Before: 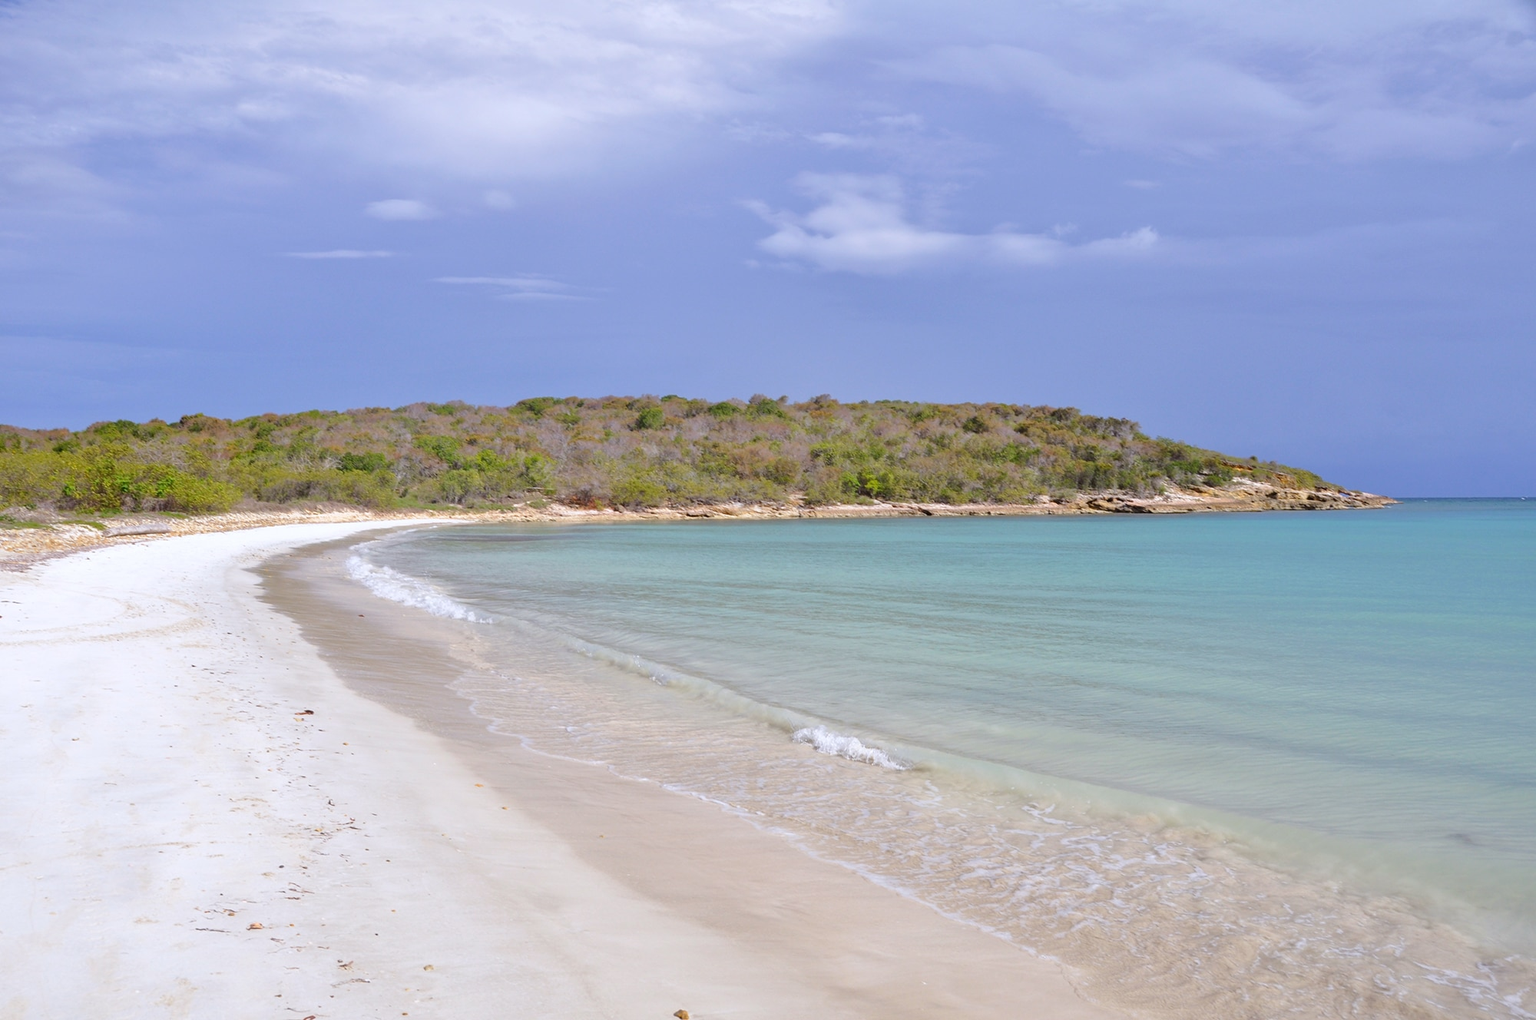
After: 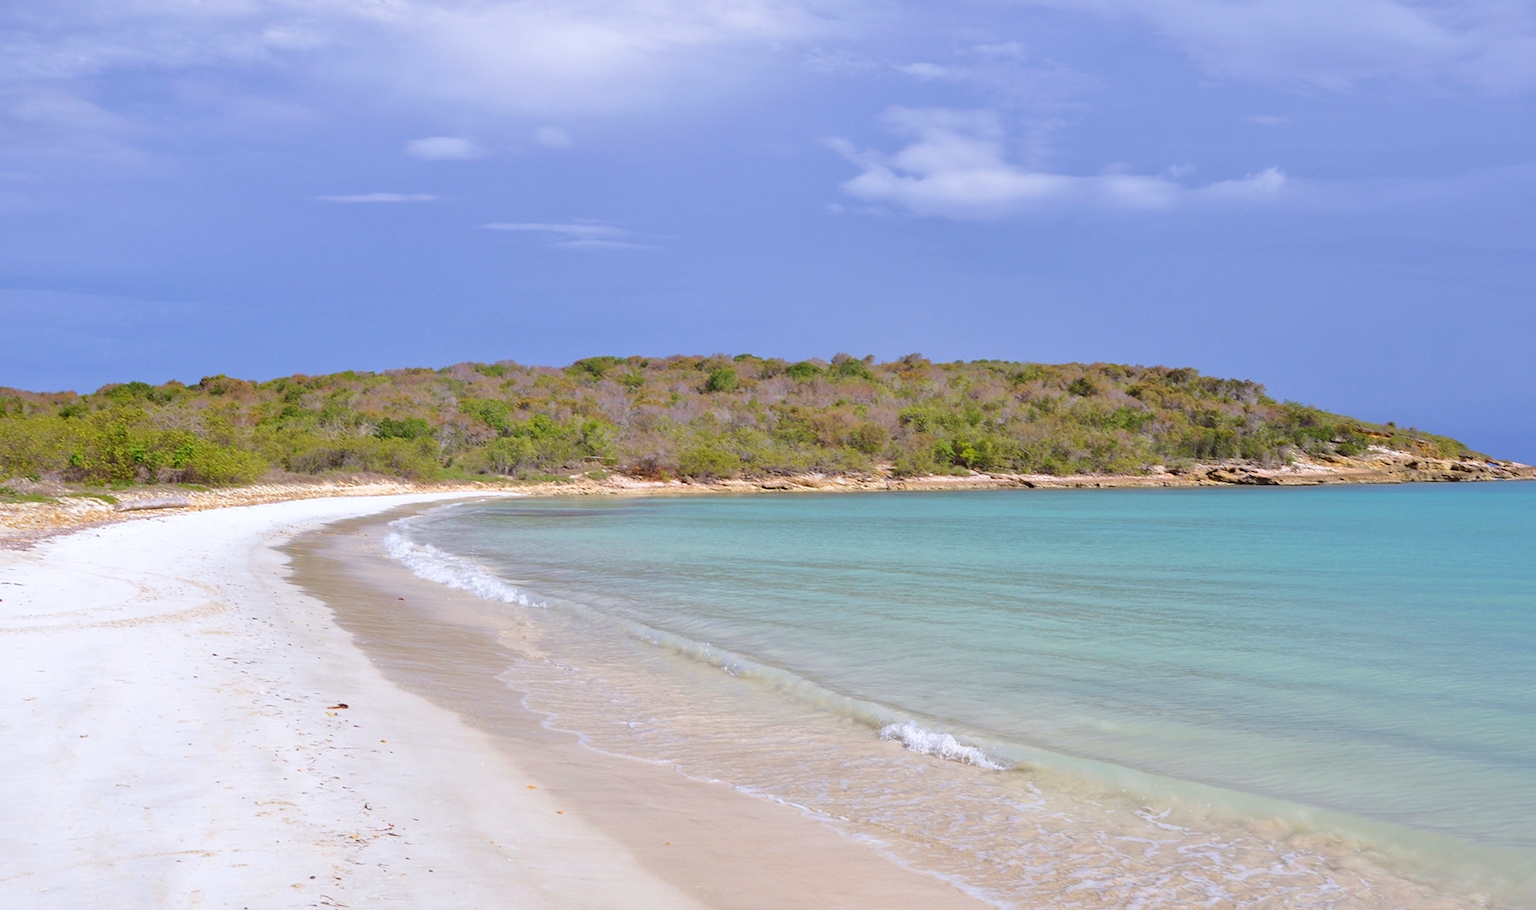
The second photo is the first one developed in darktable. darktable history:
crop: top 7.525%, right 9.868%, bottom 12.032%
velvia: on, module defaults
